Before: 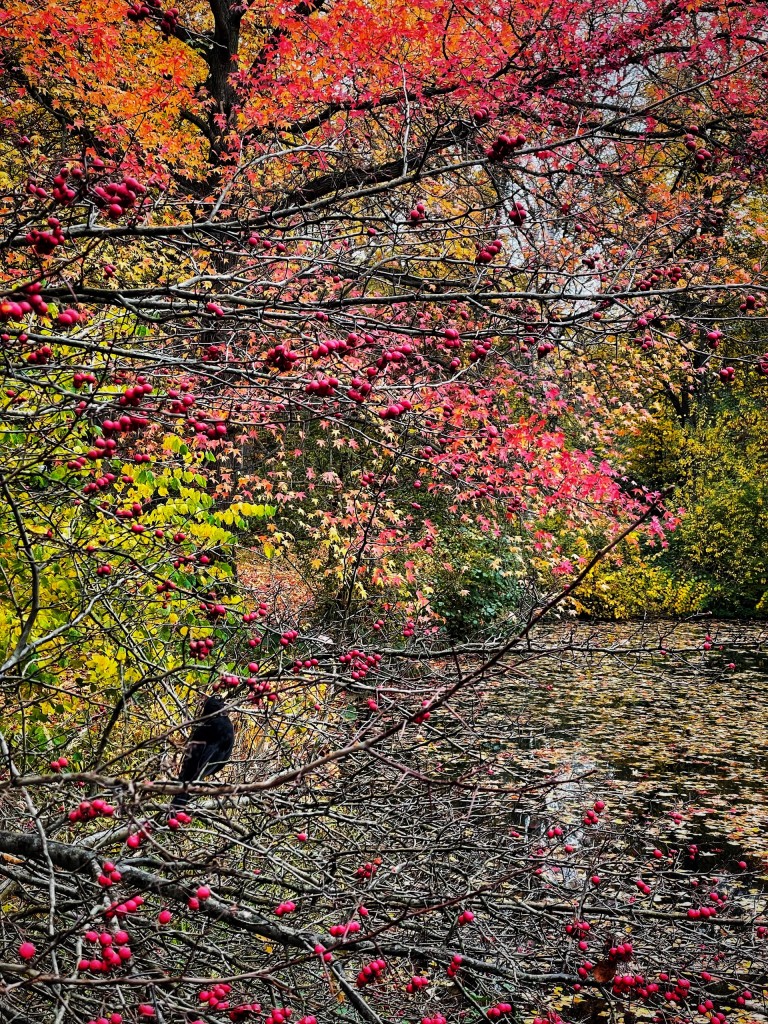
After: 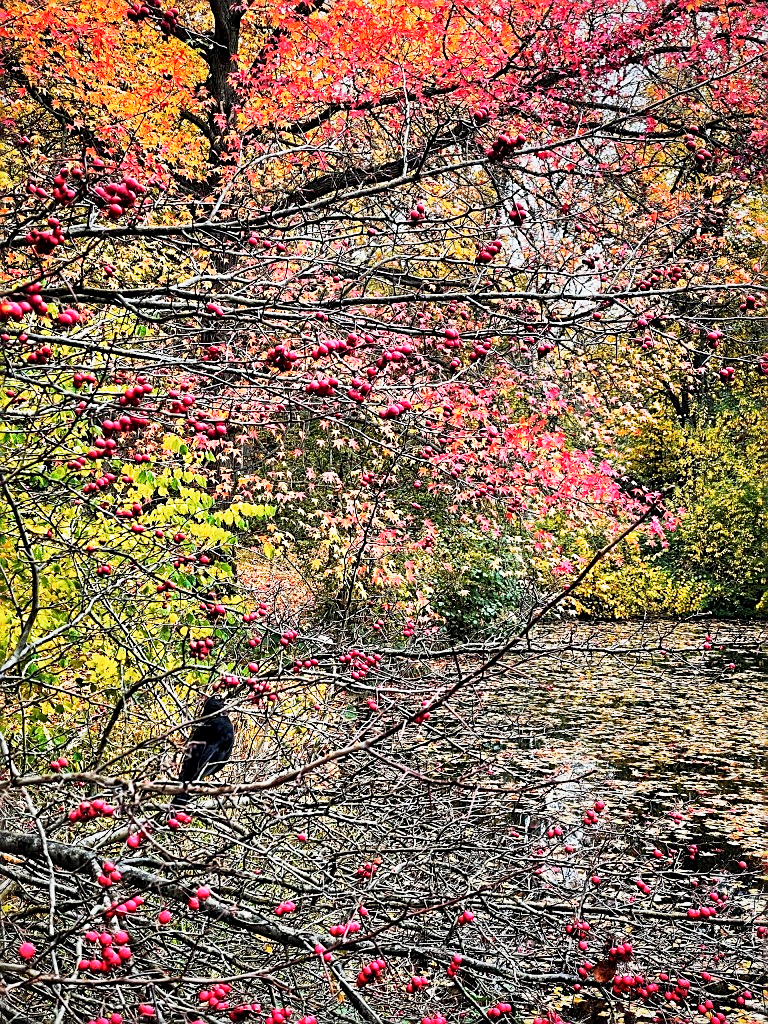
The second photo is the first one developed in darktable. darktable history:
shadows and highlights: shadows -23.04, highlights 47.04, soften with gaussian
base curve: curves: ch0 [(0, 0) (0.088, 0.125) (0.176, 0.251) (0.354, 0.501) (0.613, 0.749) (1, 0.877)], preserve colors none
exposure: black level correction 0.001, exposure 0.499 EV, compensate highlight preservation false
sharpen: on, module defaults
